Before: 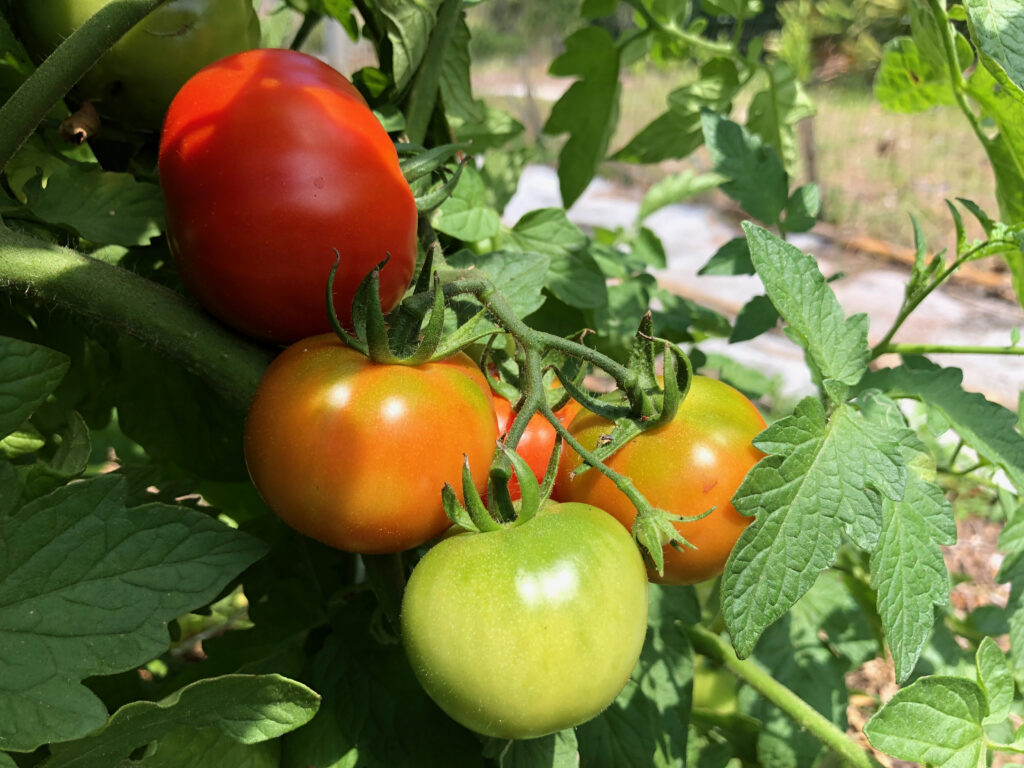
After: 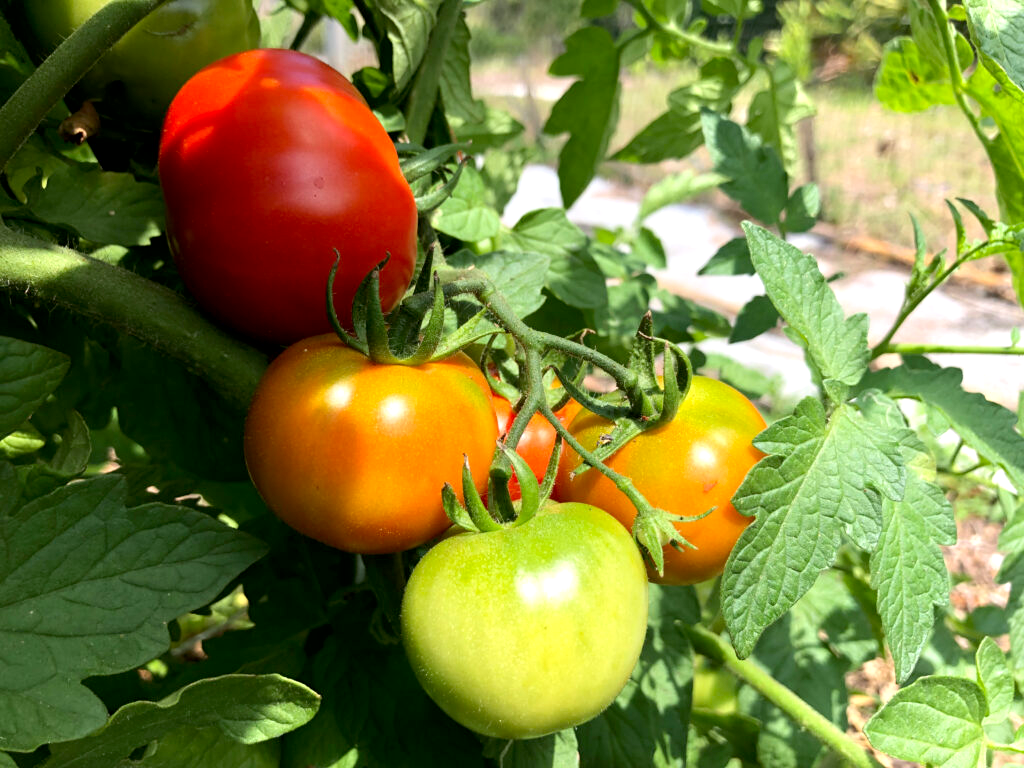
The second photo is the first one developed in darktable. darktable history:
exposure: exposure 0.426 EV, compensate highlight preservation false
contrast brightness saturation: contrast 0.08, saturation 0.02
